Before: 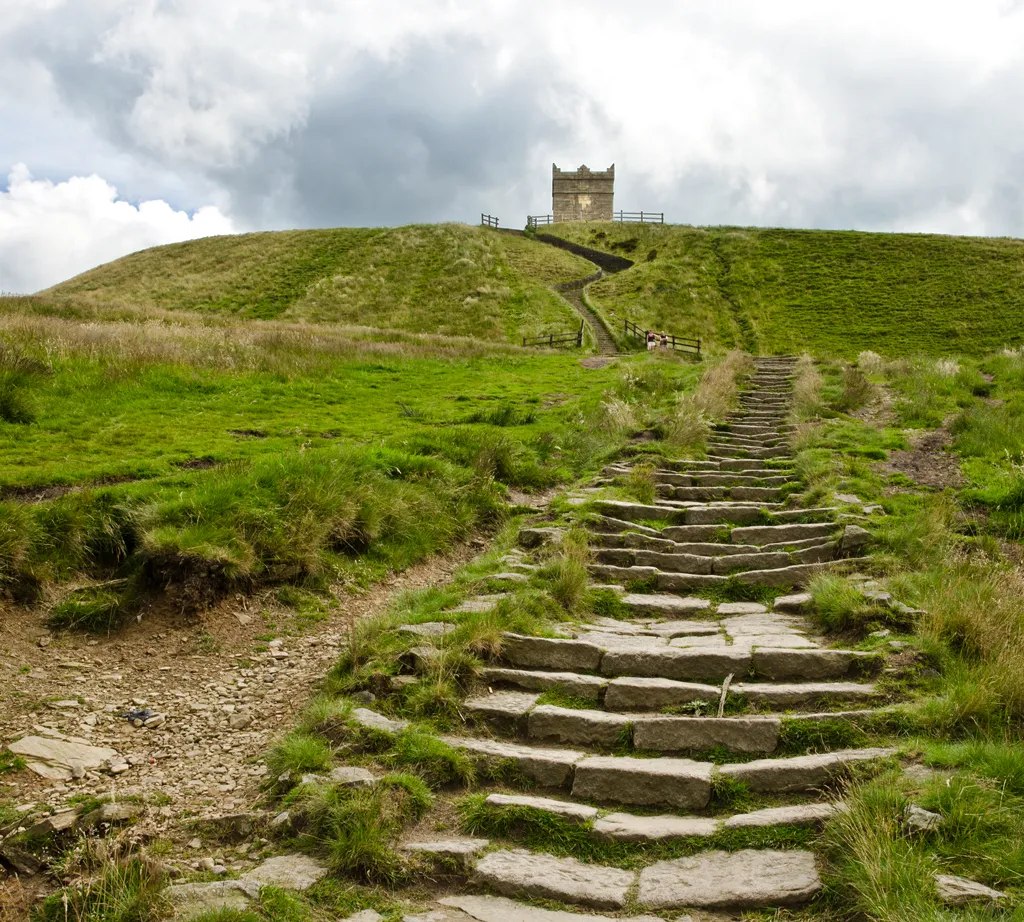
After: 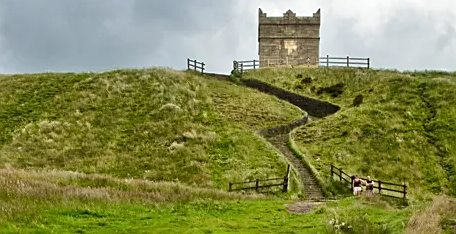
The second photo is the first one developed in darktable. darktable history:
local contrast: mode bilateral grid, contrast 21, coarseness 49, detail 120%, midtone range 0.2
sharpen: on, module defaults
crop: left 28.717%, top 16.826%, right 26.699%, bottom 57.732%
